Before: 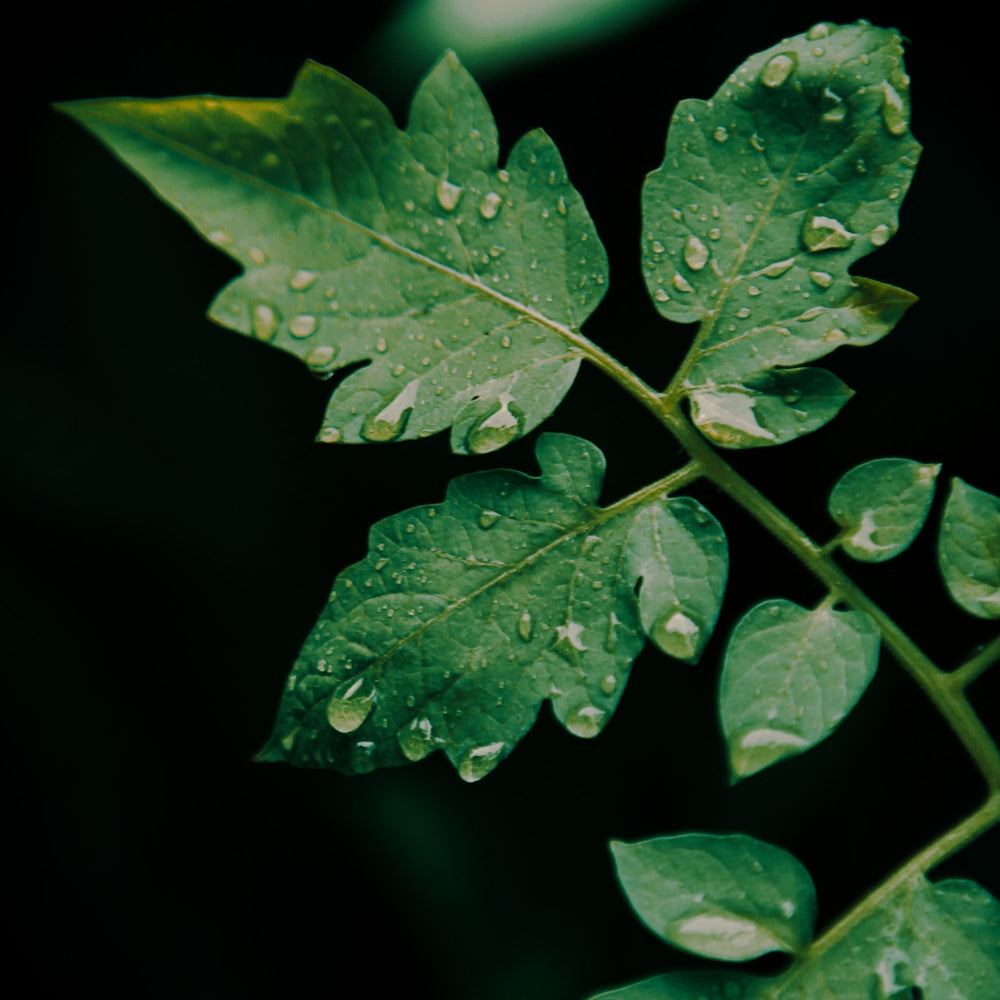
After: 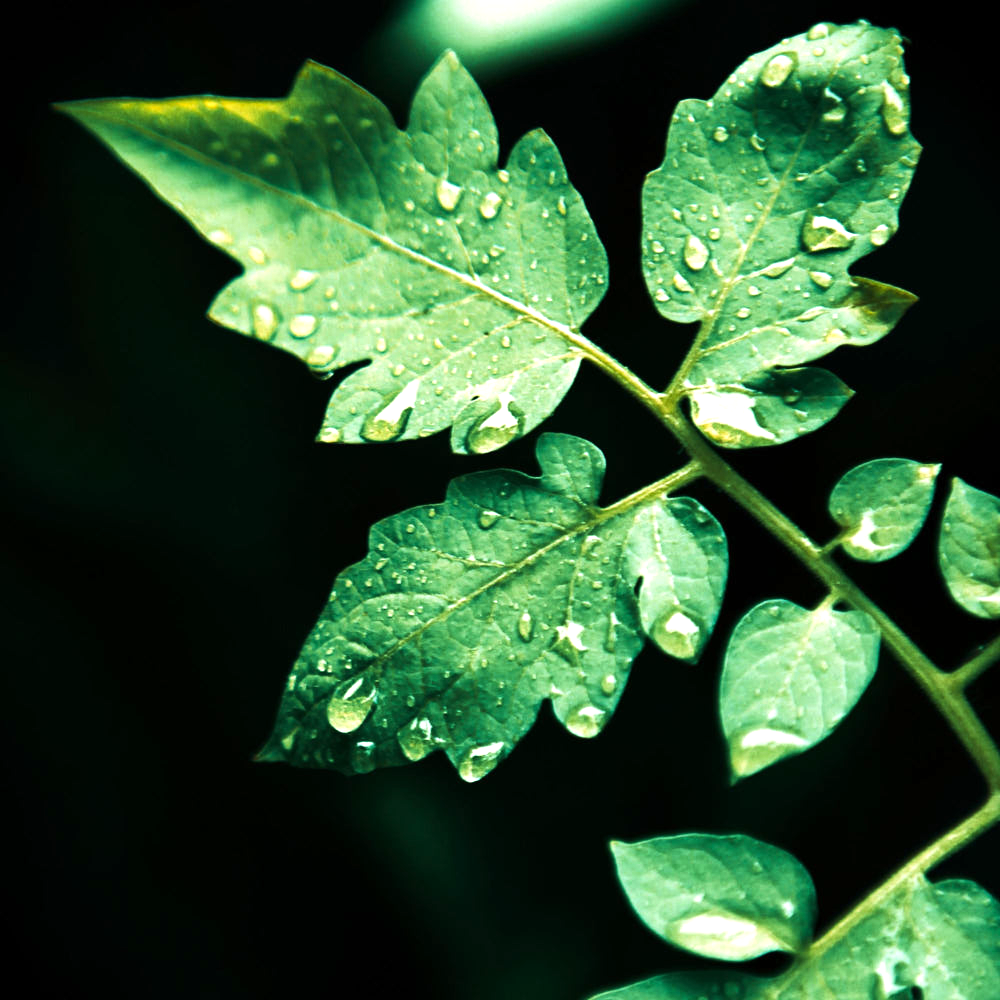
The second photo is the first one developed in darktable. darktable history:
exposure: exposure 1.15 EV, compensate highlight preservation false
tone equalizer: -8 EV -0.75 EV, -7 EV -0.7 EV, -6 EV -0.6 EV, -5 EV -0.4 EV, -3 EV 0.4 EV, -2 EV 0.6 EV, -1 EV 0.7 EV, +0 EV 0.75 EV, edges refinement/feathering 500, mask exposure compensation -1.57 EV, preserve details no
